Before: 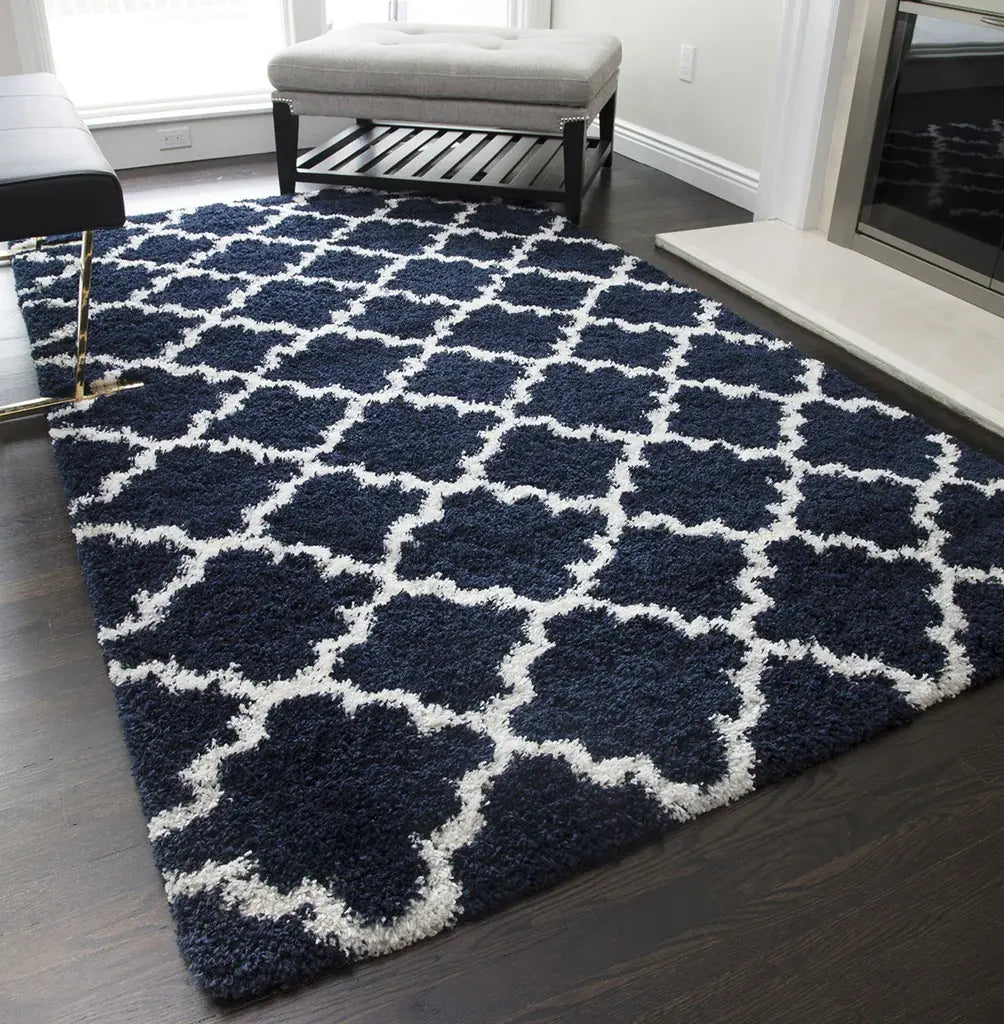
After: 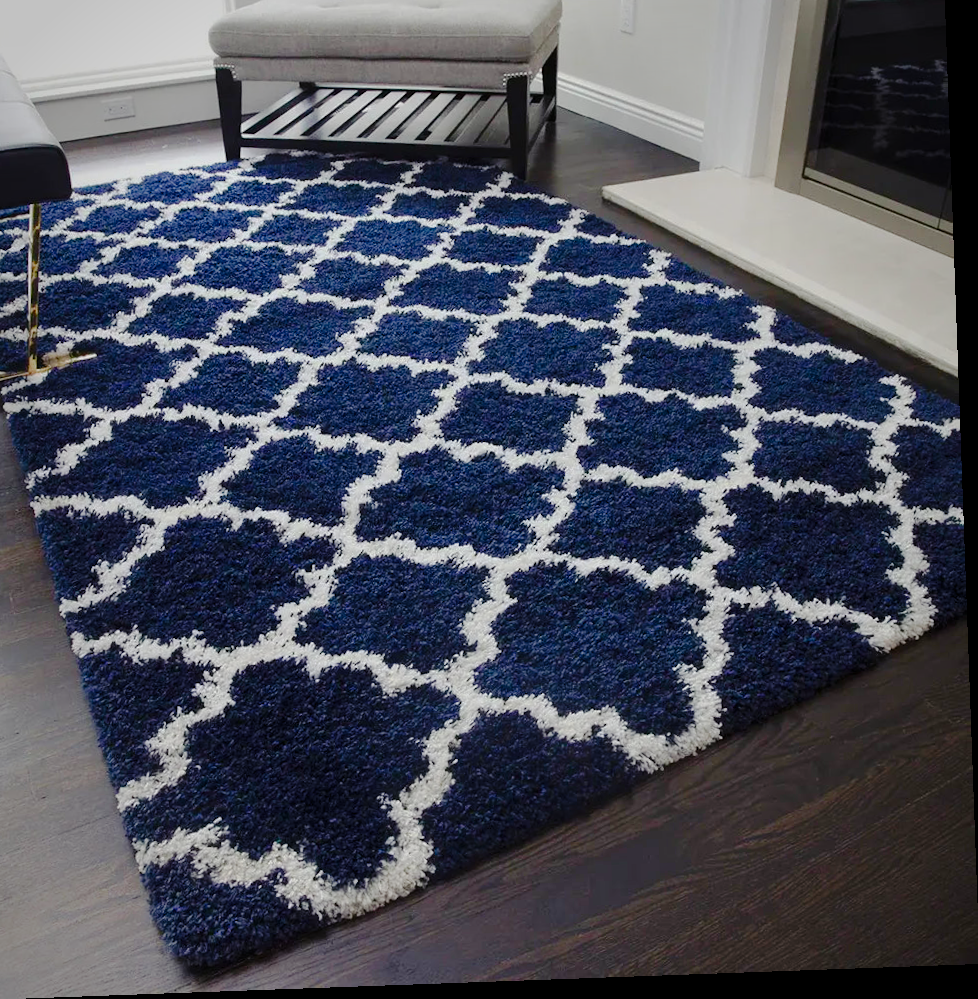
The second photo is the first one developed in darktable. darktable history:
shadows and highlights: radius 120.8, shadows 21.51, white point adjustment -9.54, highlights -13.79, soften with gaussian
color balance rgb: shadows lift › chroma 3.265%, shadows lift › hue 278.65°, perceptual saturation grading › global saturation 46.314%, perceptual saturation grading › highlights -48.993%, perceptual saturation grading › shadows 29.897%
crop and rotate: angle 2.07°, left 5.906%, top 5.716%
vignetting: brightness -0.308, saturation -0.063
tone curve: curves: ch0 [(0, 0) (0.003, 0.009) (0.011, 0.013) (0.025, 0.022) (0.044, 0.039) (0.069, 0.055) (0.1, 0.077) (0.136, 0.113) (0.177, 0.158) (0.224, 0.213) (0.277, 0.289) (0.335, 0.367) (0.399, 0.451) (0.468, 0.532) (0.543, 0.615) (0.623, 0.696) (0.709, 0.755) (0.801, 0.818) (0.898, 0.893) (1, 1)], preserve colors none
